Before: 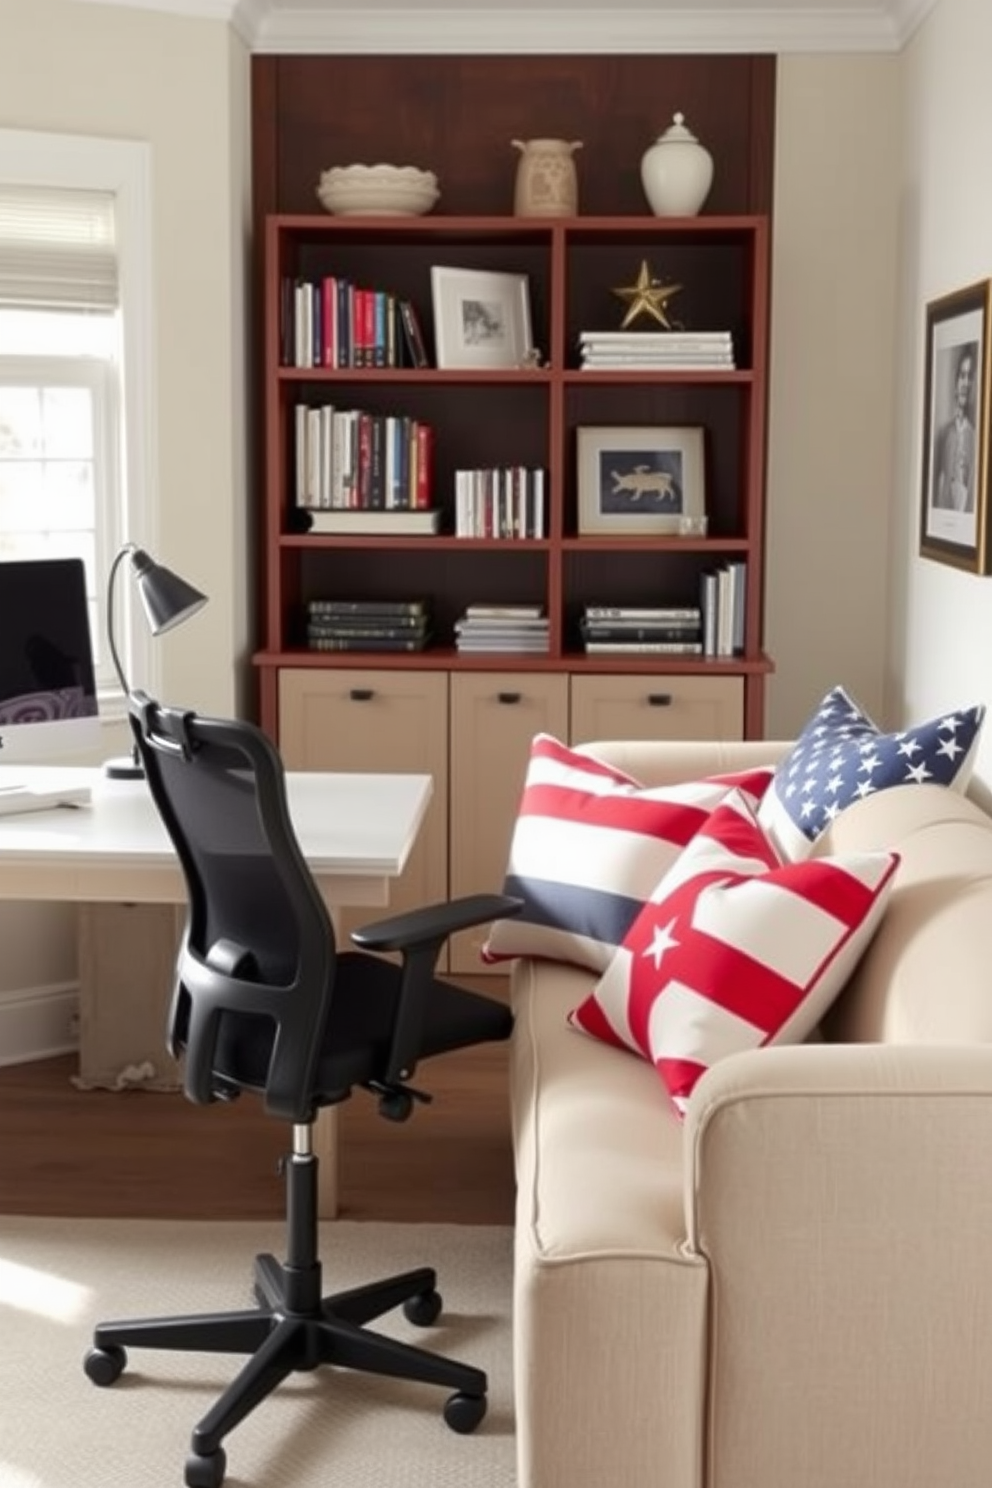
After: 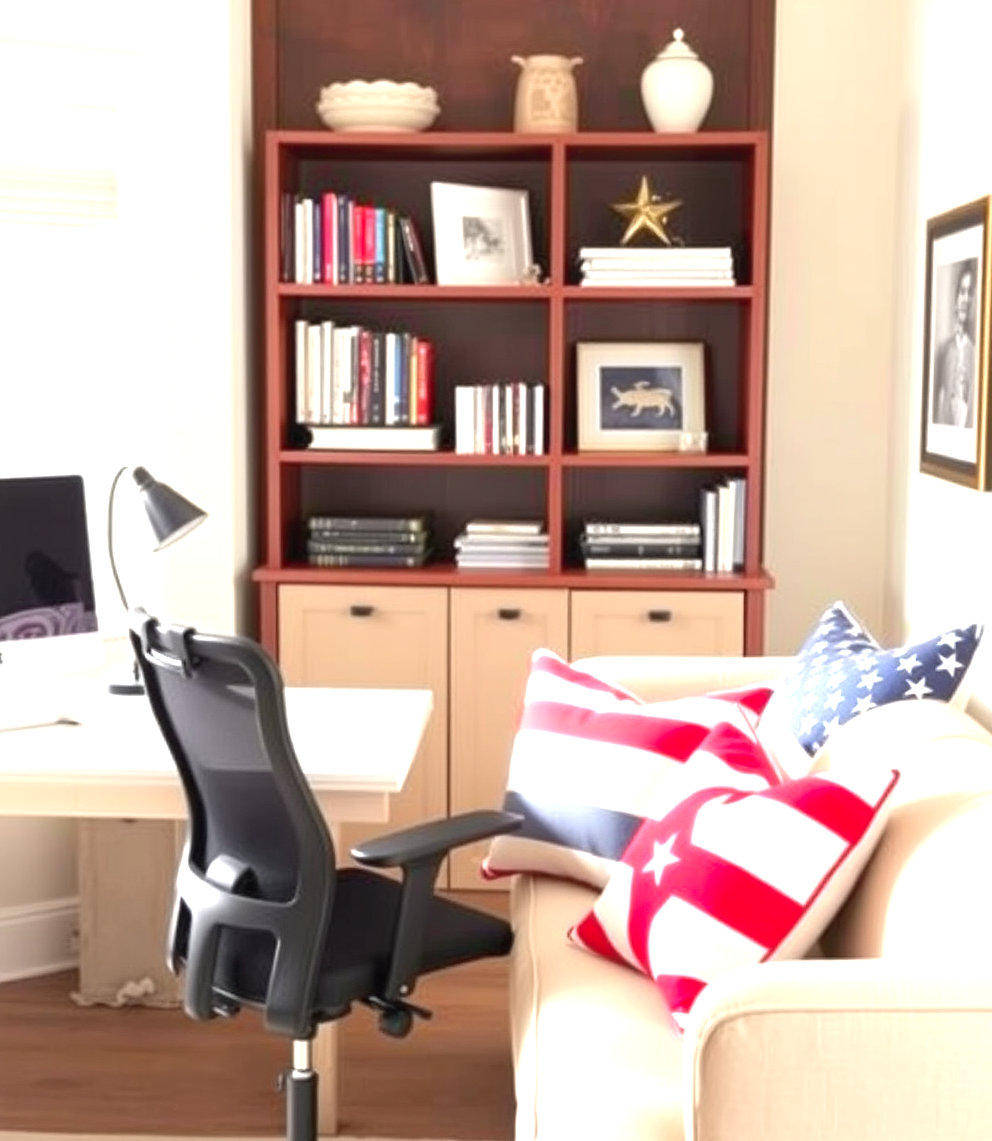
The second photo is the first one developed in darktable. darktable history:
crop: top 5.667%, bottom 17.637%
exposure: black level correction 0, exposure 1.3 EV, compensate exposure bias true, compensate highlight preservation false
contrast brightness saturation: contrast 0.03, brightness 0.06, saturation 0.13
